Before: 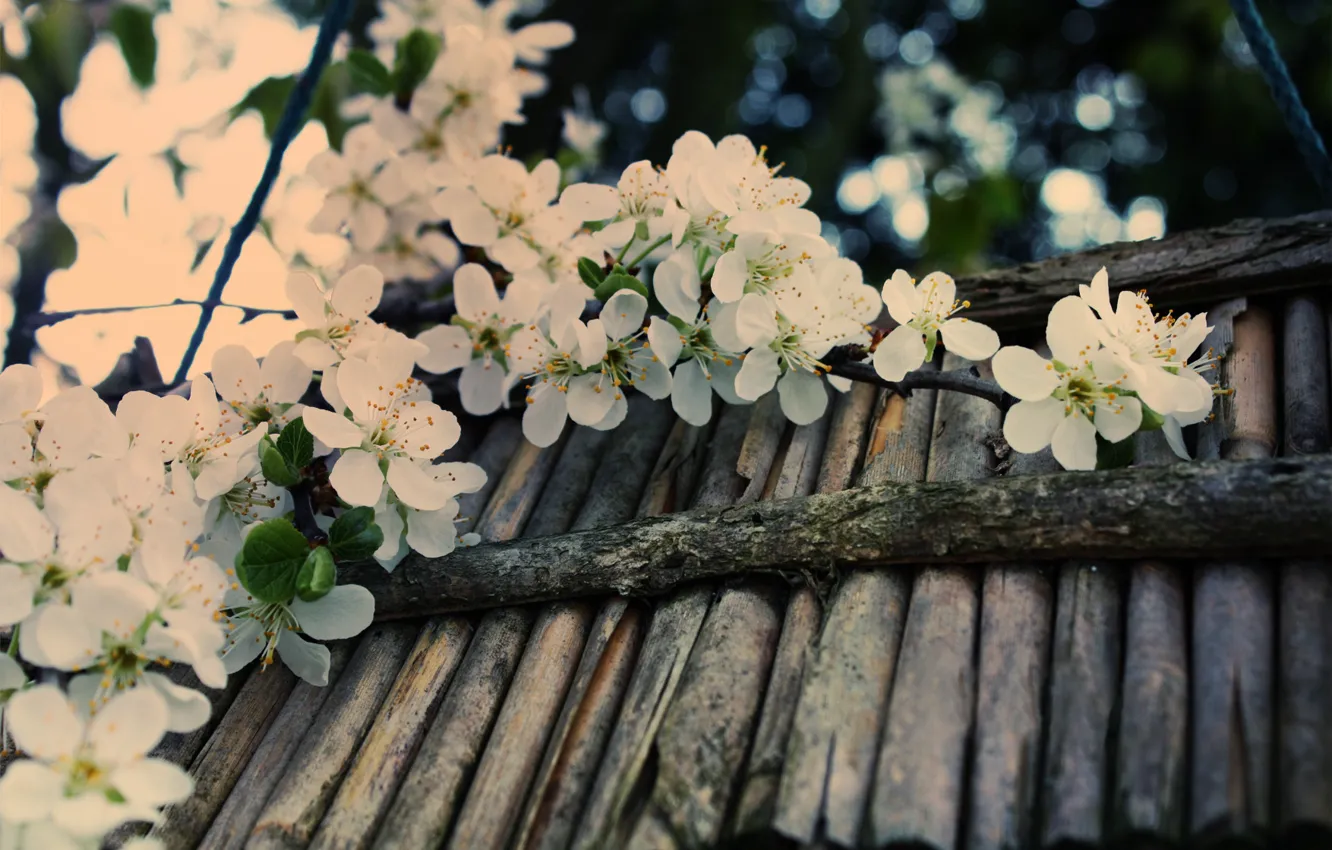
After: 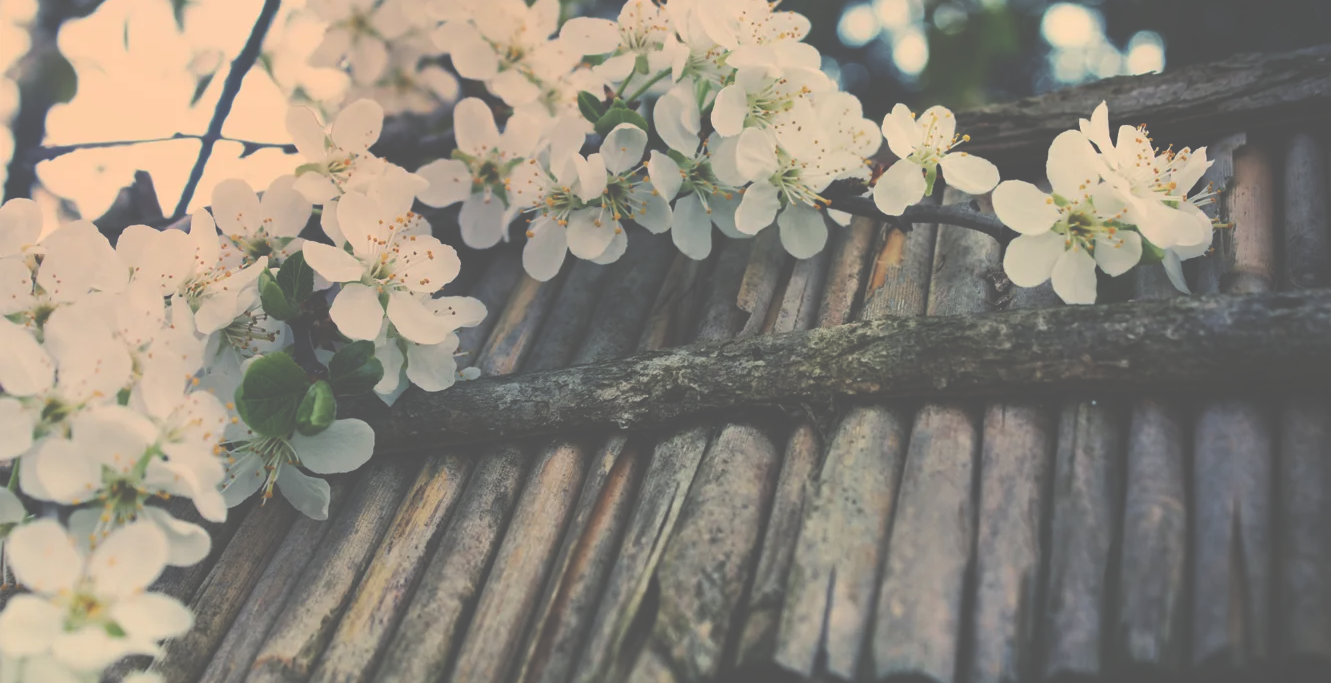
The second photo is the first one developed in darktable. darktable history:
exposure: black level correction -0.086, compensate highlight preservation false
crop and rotate: top 19.569%
